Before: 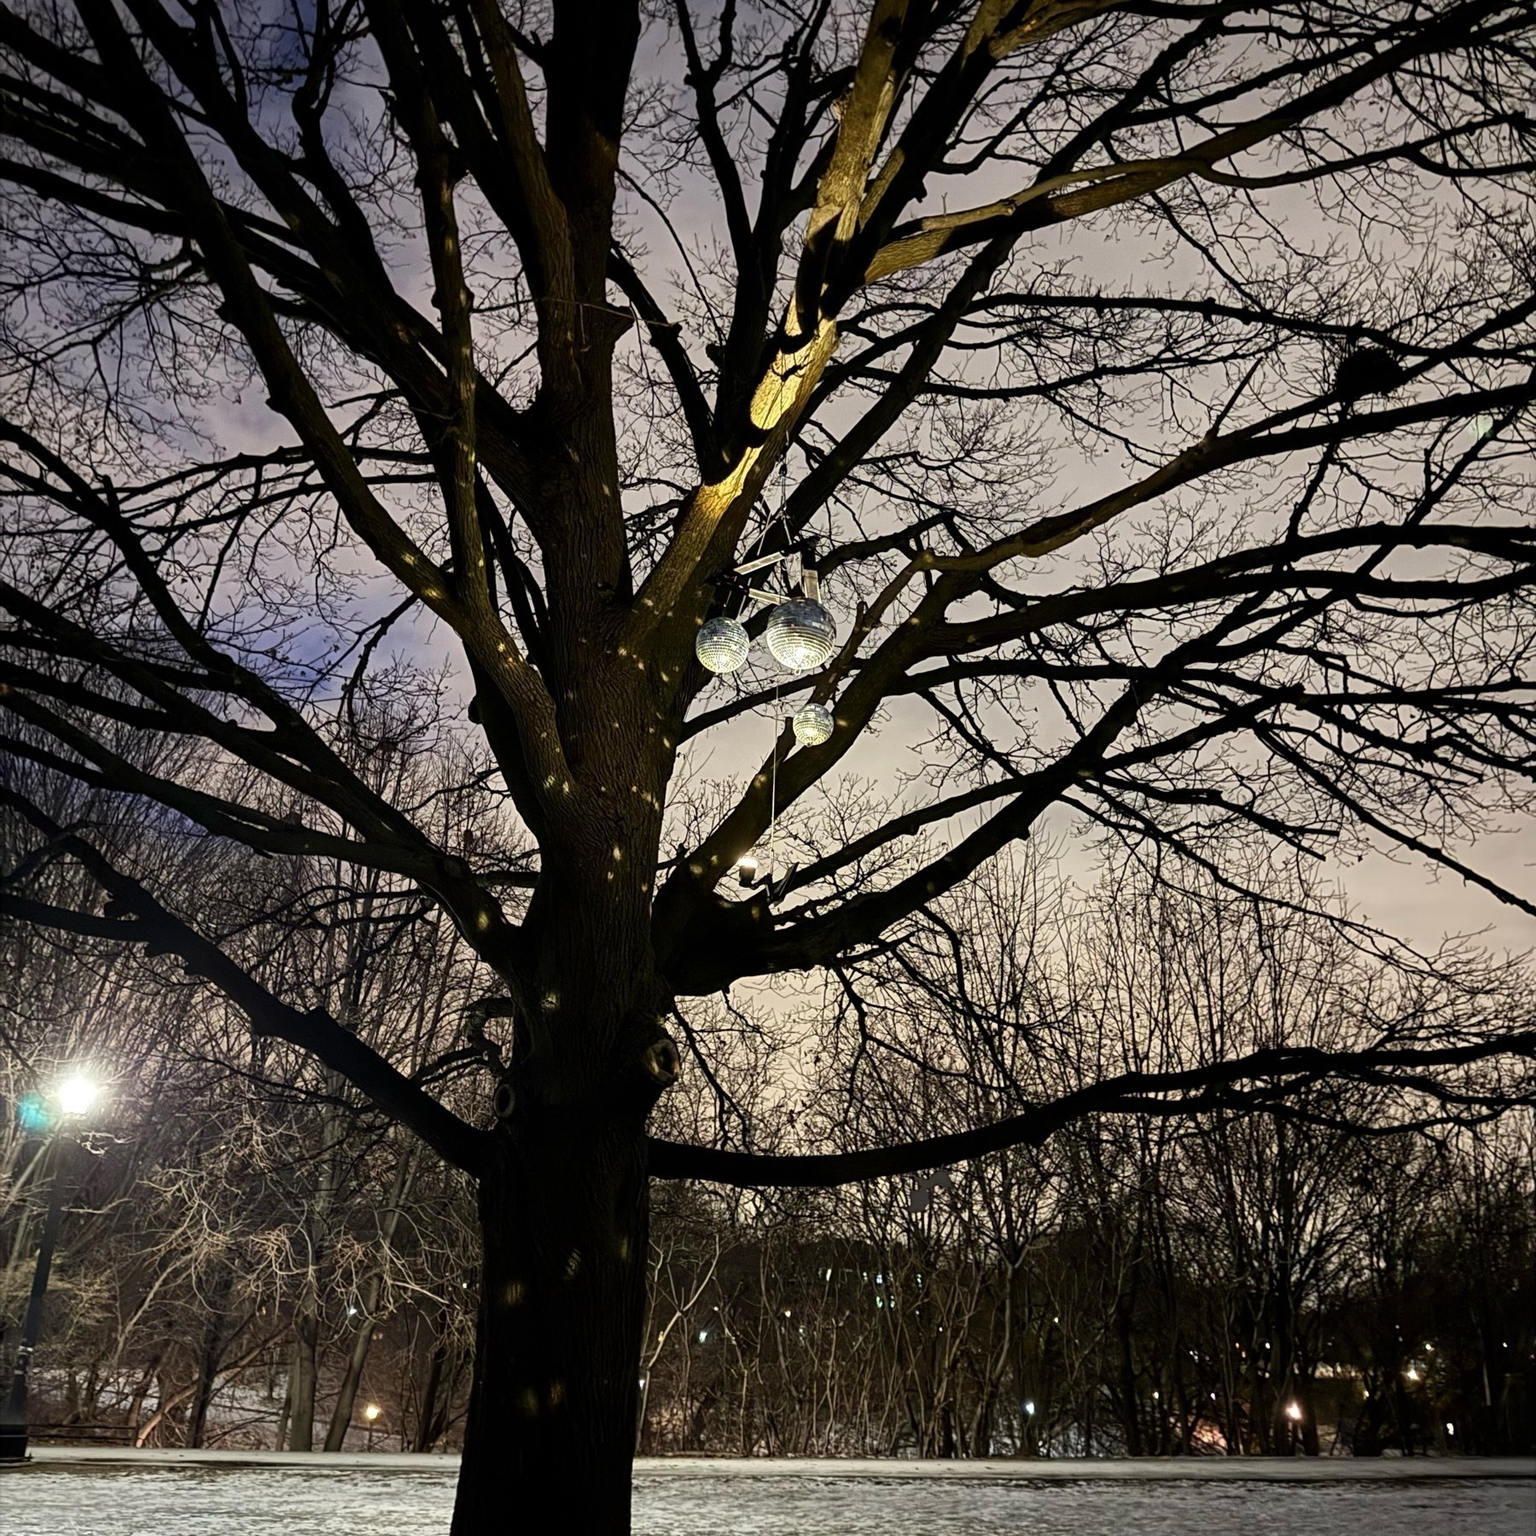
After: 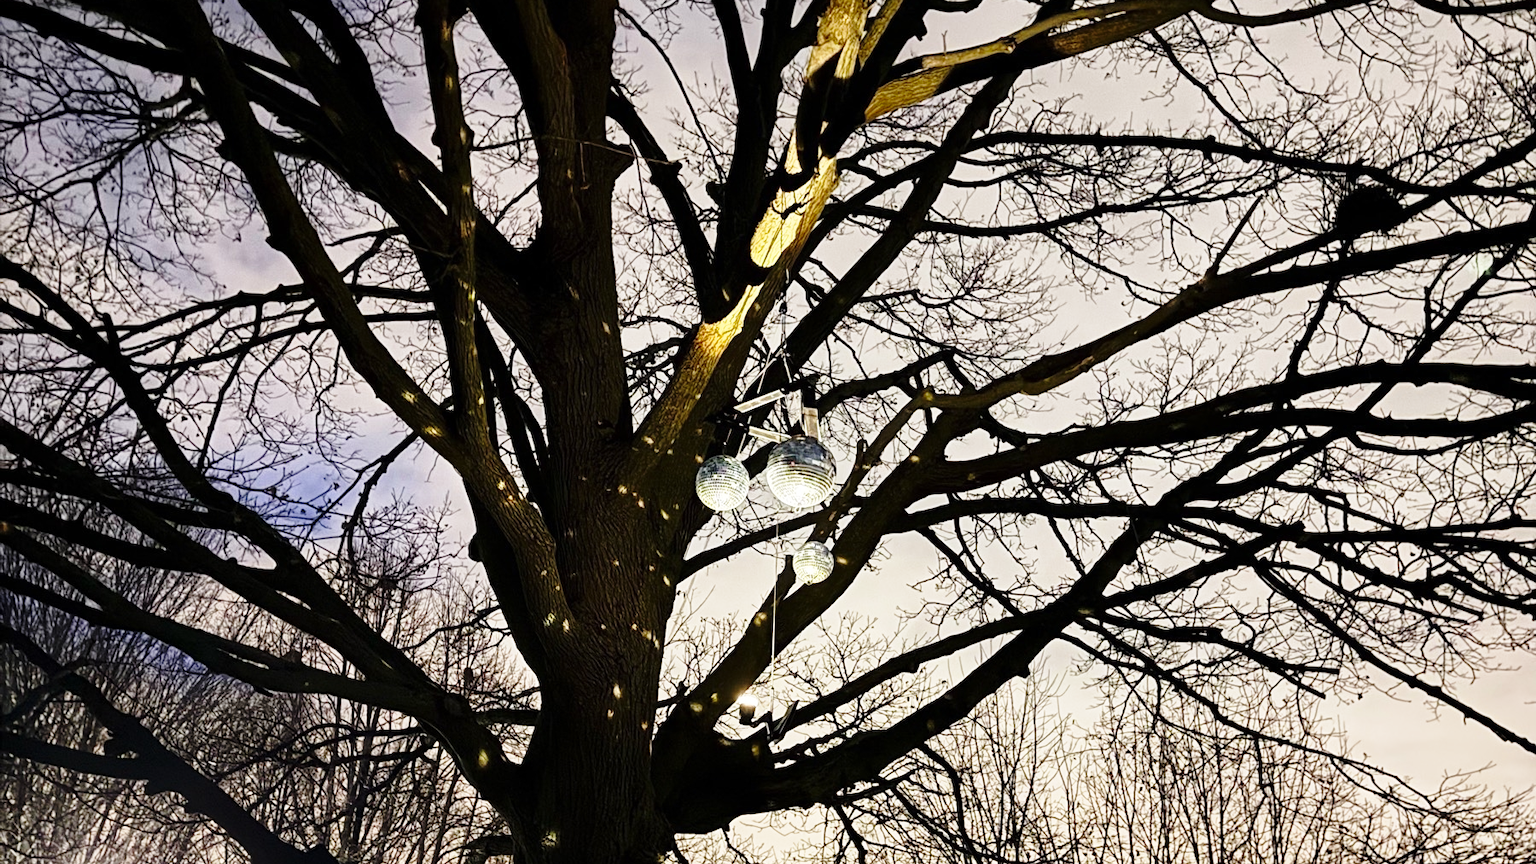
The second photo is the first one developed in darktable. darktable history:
crop and rotate: top 10.586%, bottom 33.091%
base curve: curves: ch0 [(0, 0) (0.028, 0.03) (0.121, 0.232) (0.46, 0.748) (0.859, 0.968) (1, 1)], preserve colors none
